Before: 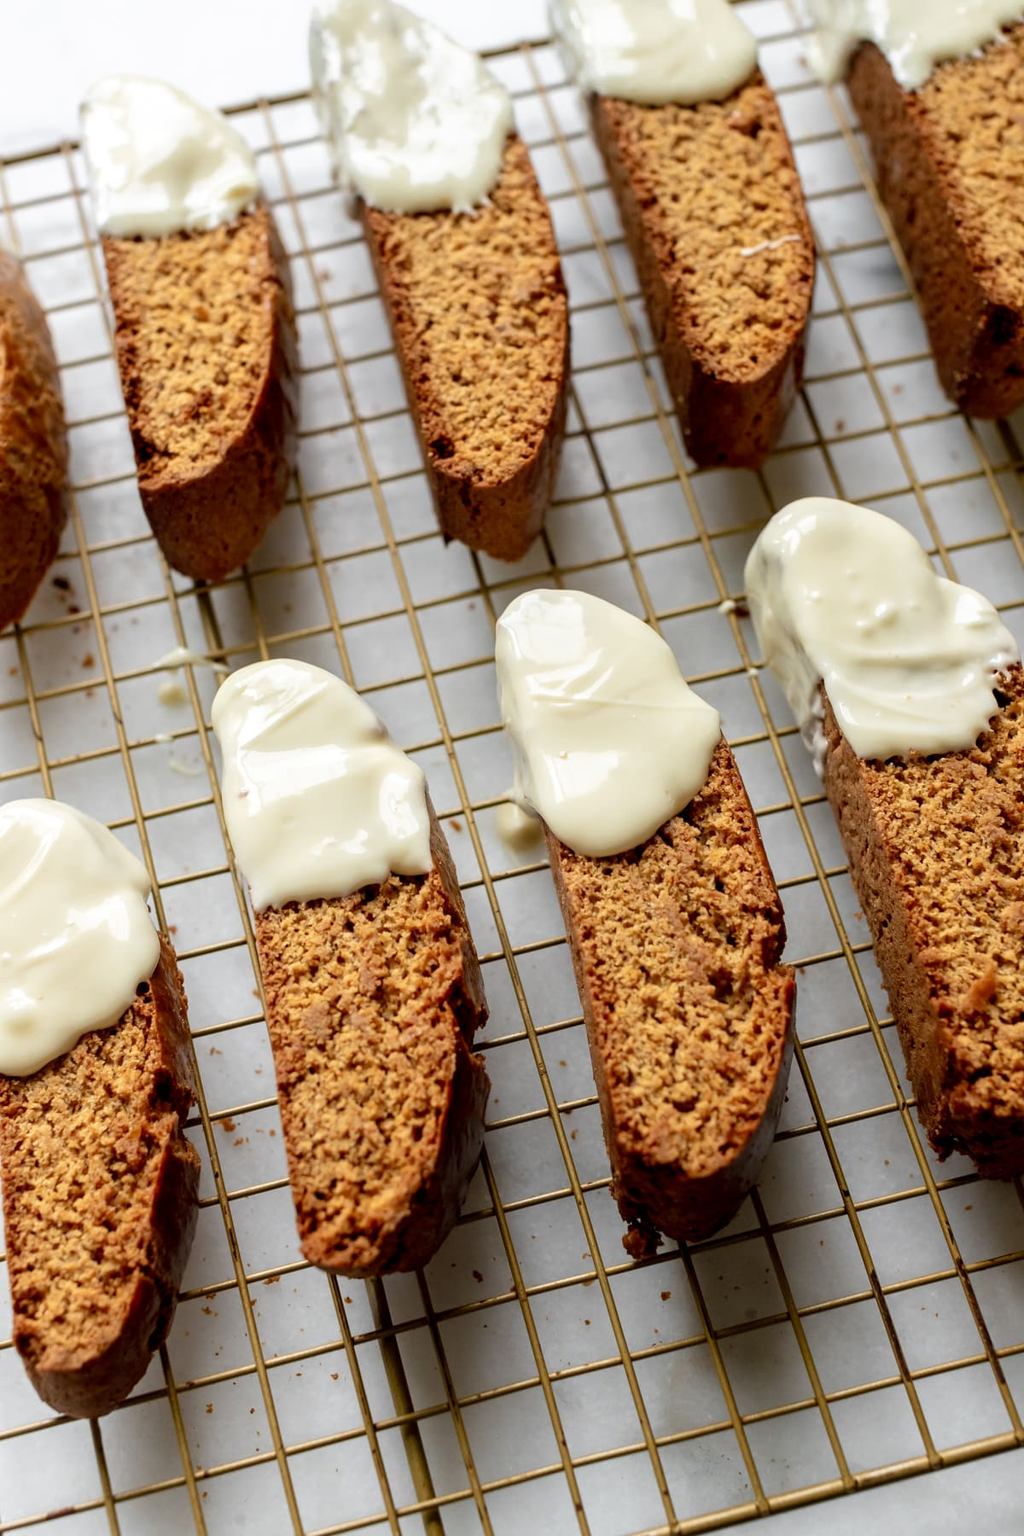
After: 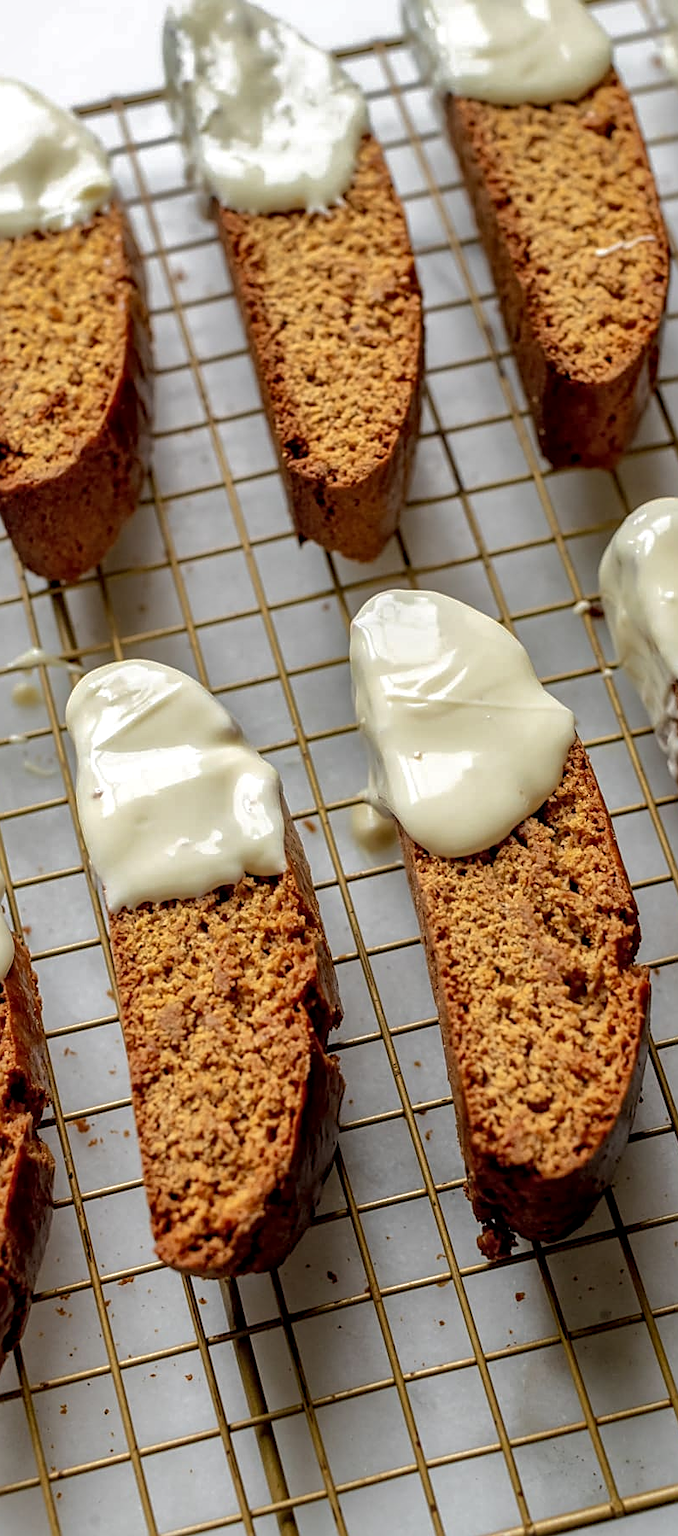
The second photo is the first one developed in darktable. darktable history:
exposure: compensate exposure bias true, compensate highlight preservation false
local contrast: on, module defaults
crop and rotate: left 14.317%, right 19.375%
sharpen: on, module defaults
shadows and highlights: shadows 40.25, highlights -59.79
